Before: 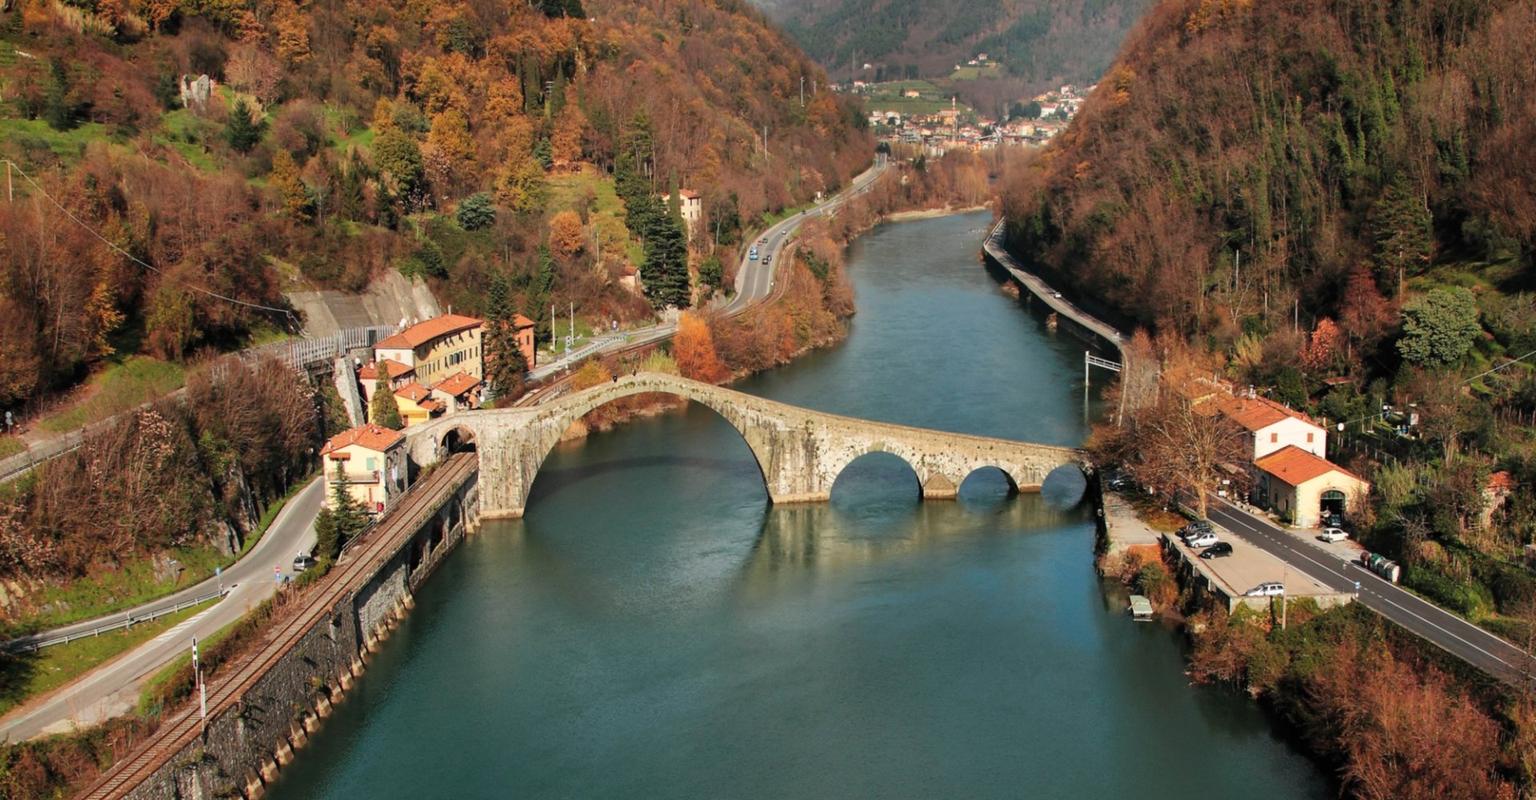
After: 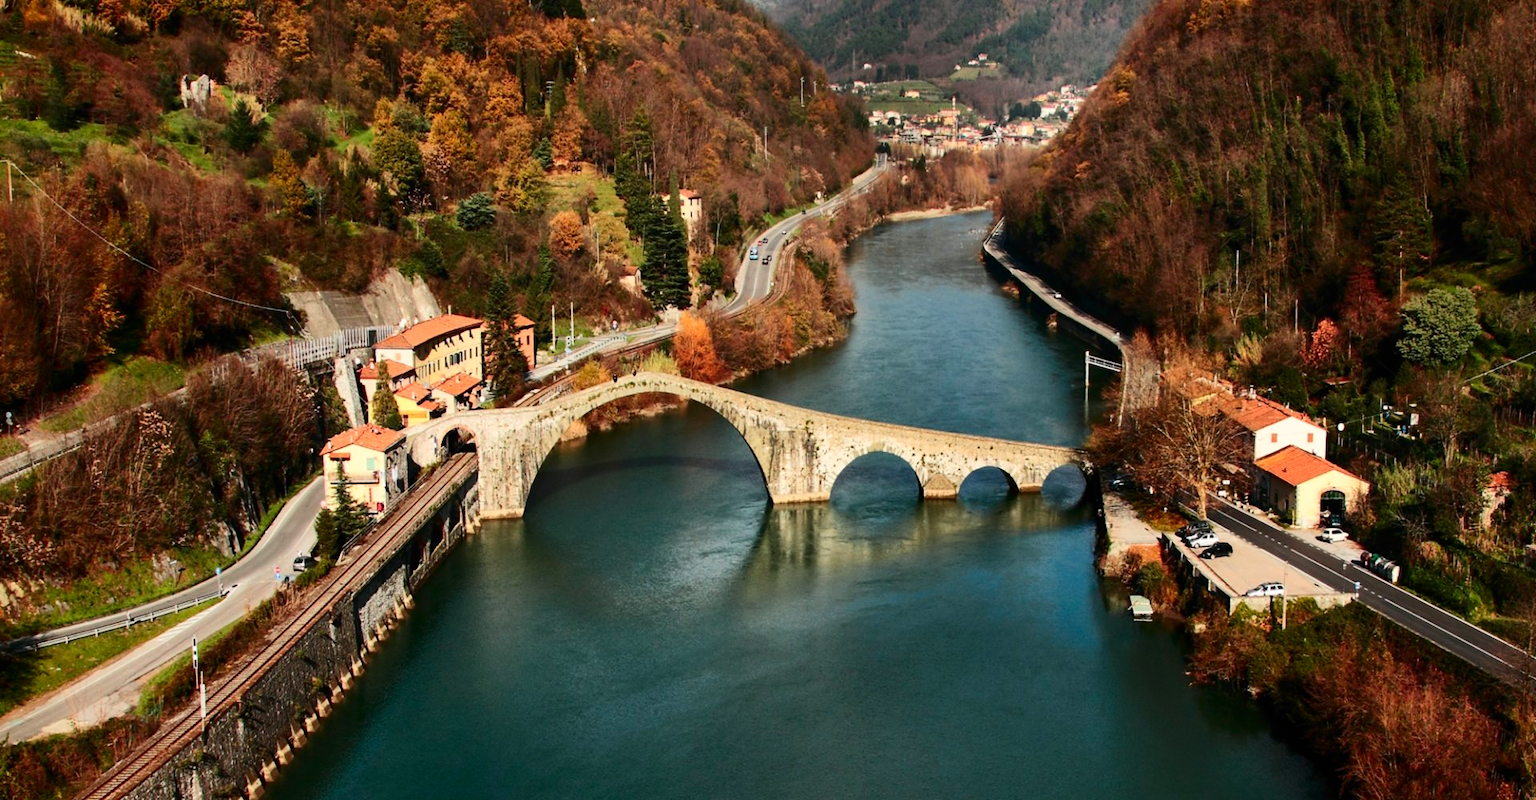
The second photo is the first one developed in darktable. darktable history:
contrast brightness saturation: contrast 0.4, brightness 0.05, saturation 0.25
rgb curve: curves: ch0 [(0, 0) (0.175, 0.154) (0.785, 0.663) (1, 1)]
